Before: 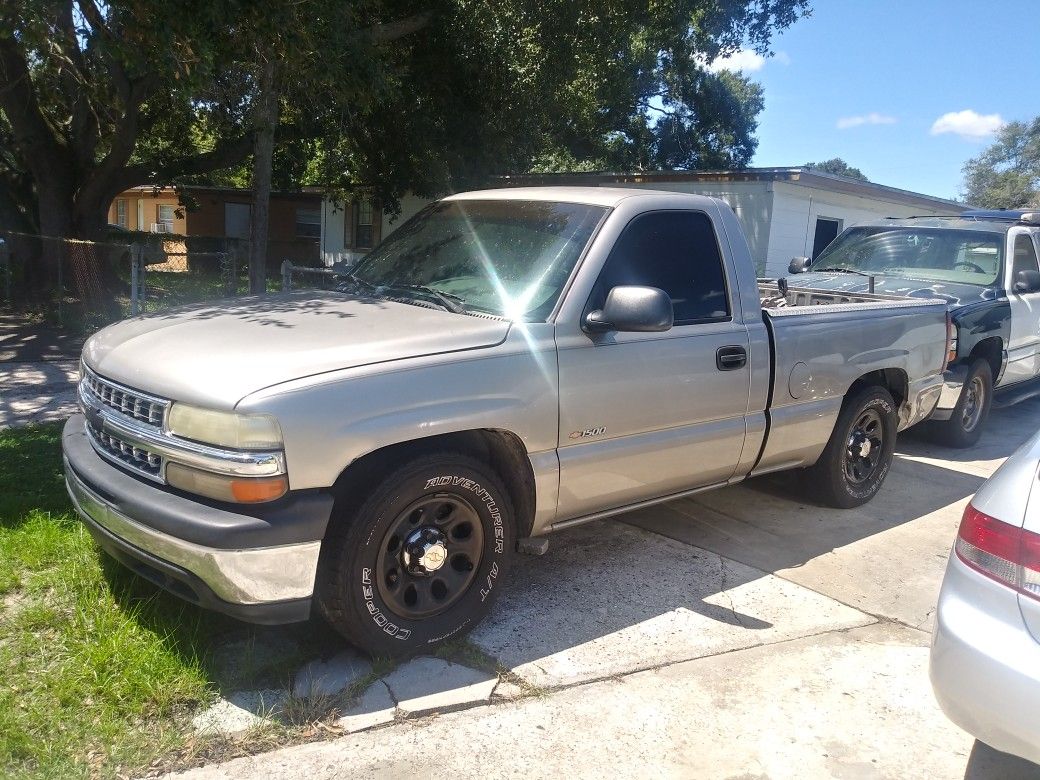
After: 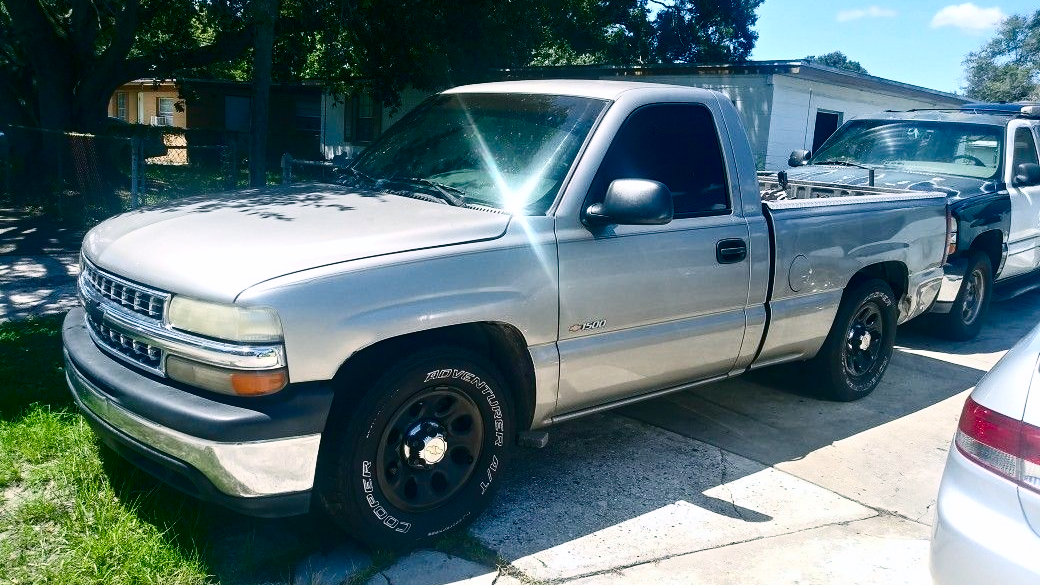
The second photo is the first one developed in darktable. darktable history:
contrast brightness saturation: contrast 0.277
crop: top 13.813%, bottom 11.178%
color balance rgb: power › luminance -8.014%, power › chroma 2.295%, power › hue 223°, perceptual saturation grading › global saturation 25.717%, perceptual saturation grading › highlights -28.975%, perceptual saturation grading › shadows 33.317%, global vibrance 11.232%
